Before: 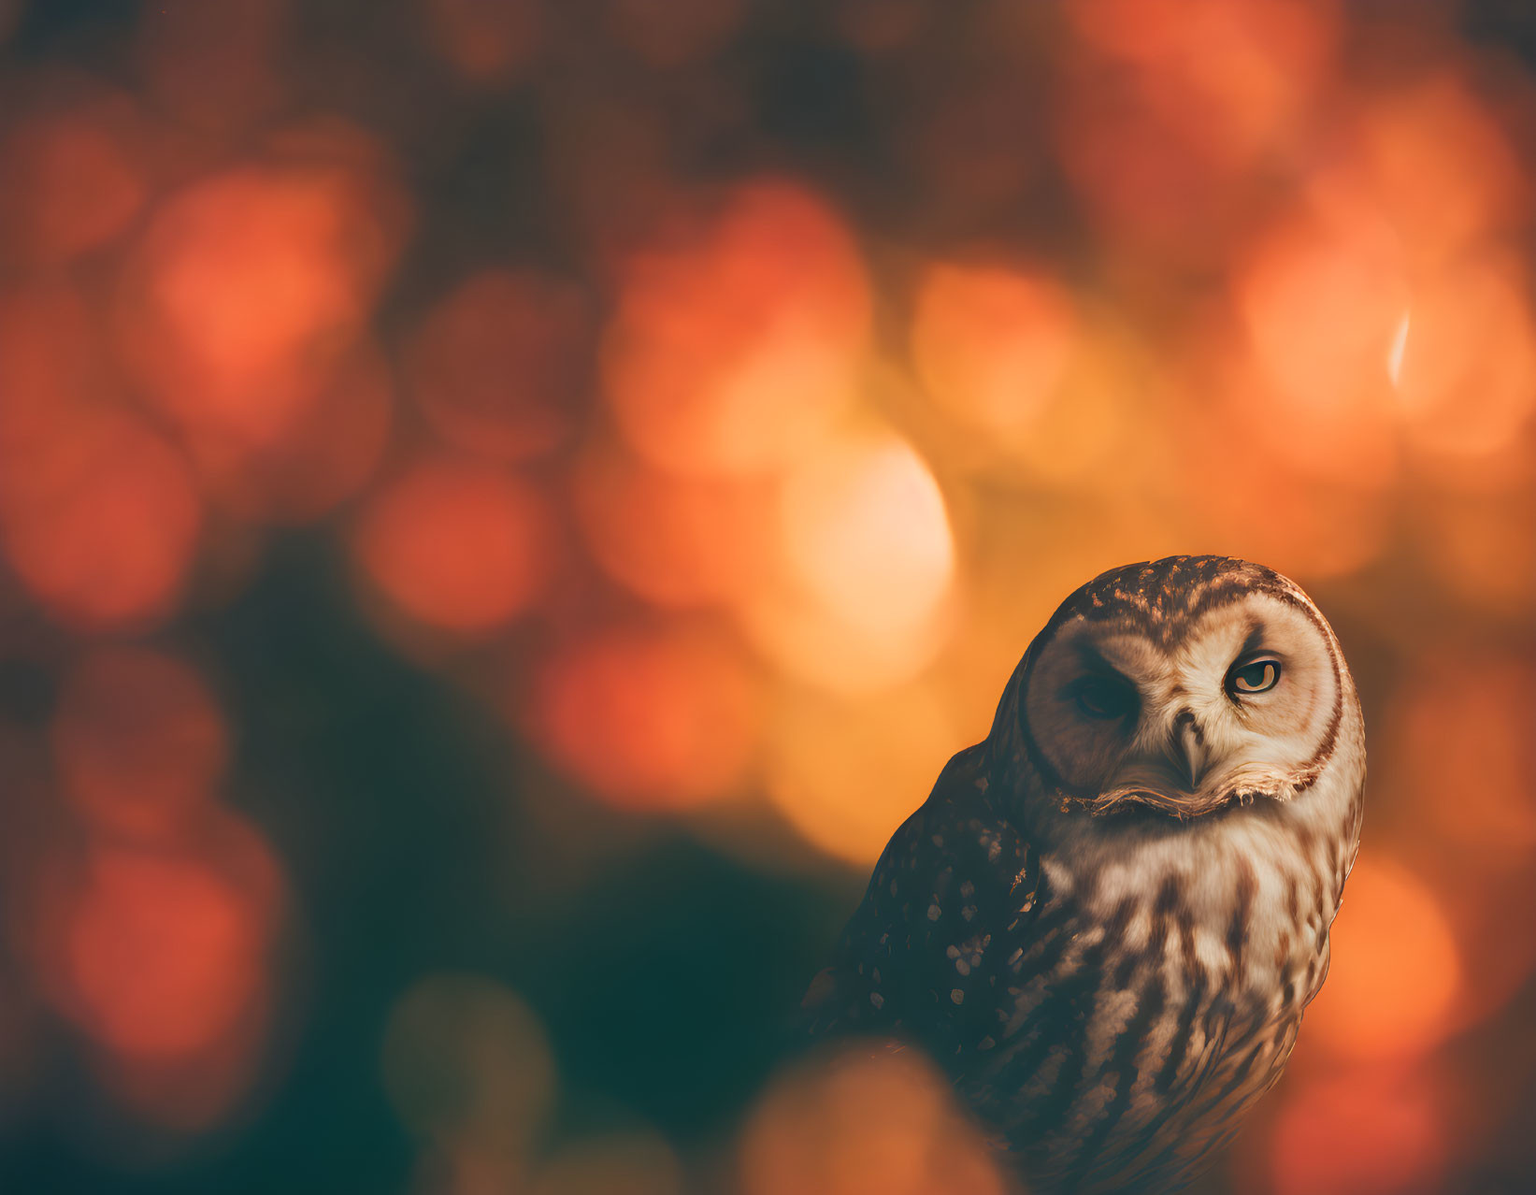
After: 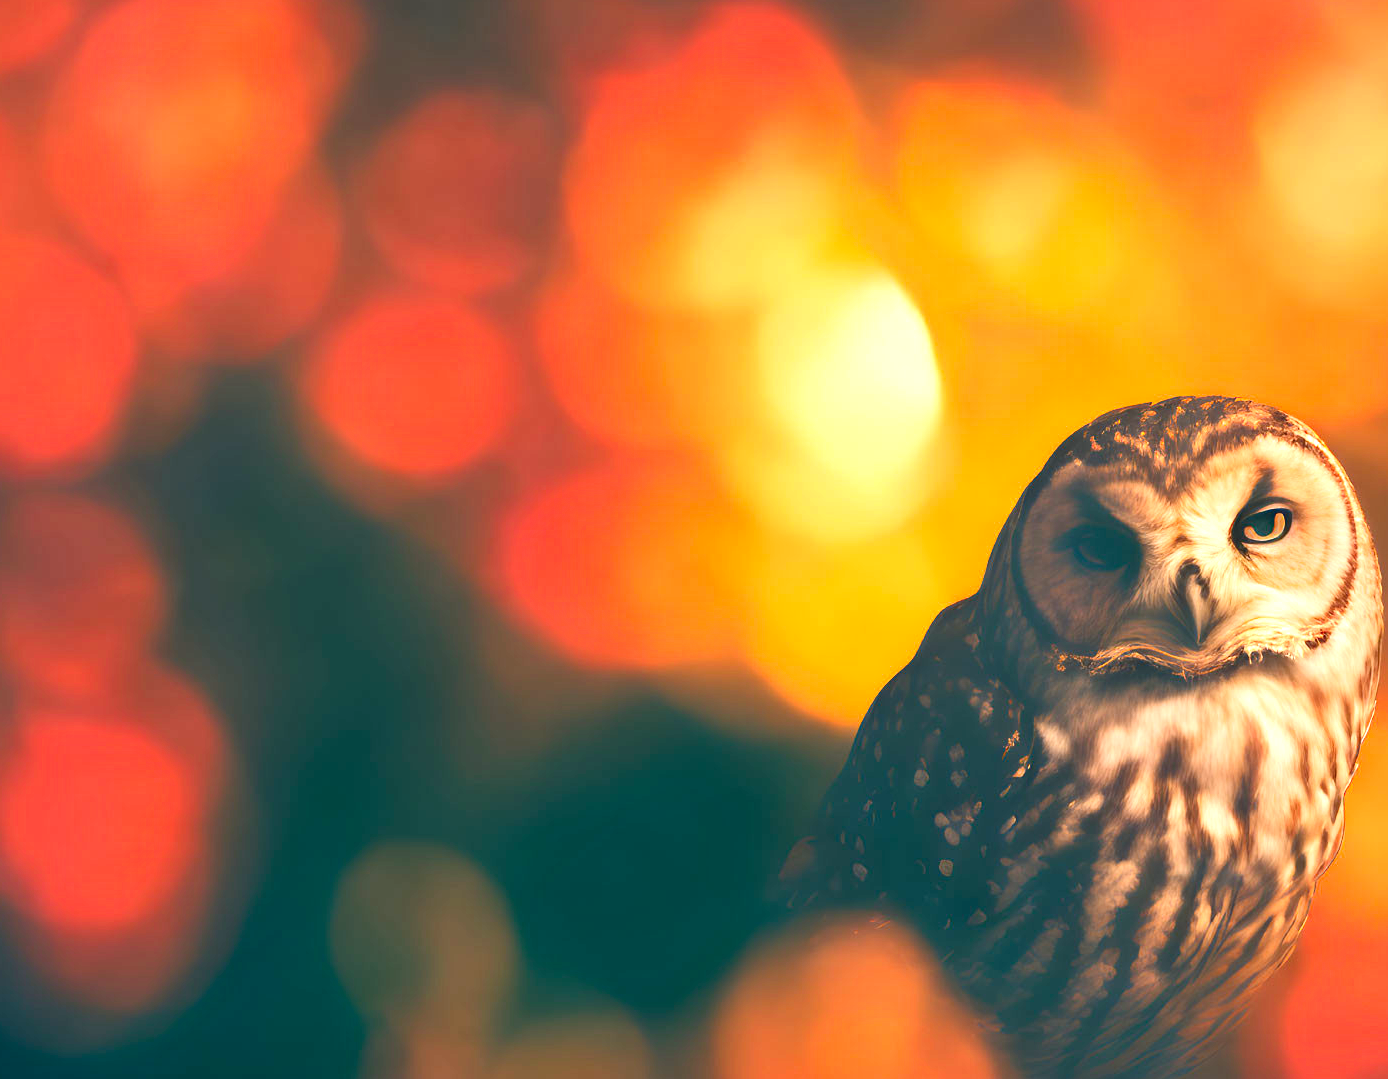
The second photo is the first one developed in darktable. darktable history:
contrast brightness saturation: contrast 0.16, saturation 0.32
crop and rotate: left 4.842%, top 15.51%, right 10.668%
white balance: emerald 1
exposure: exposure 1.061 EV, compensate highlight preservation false
